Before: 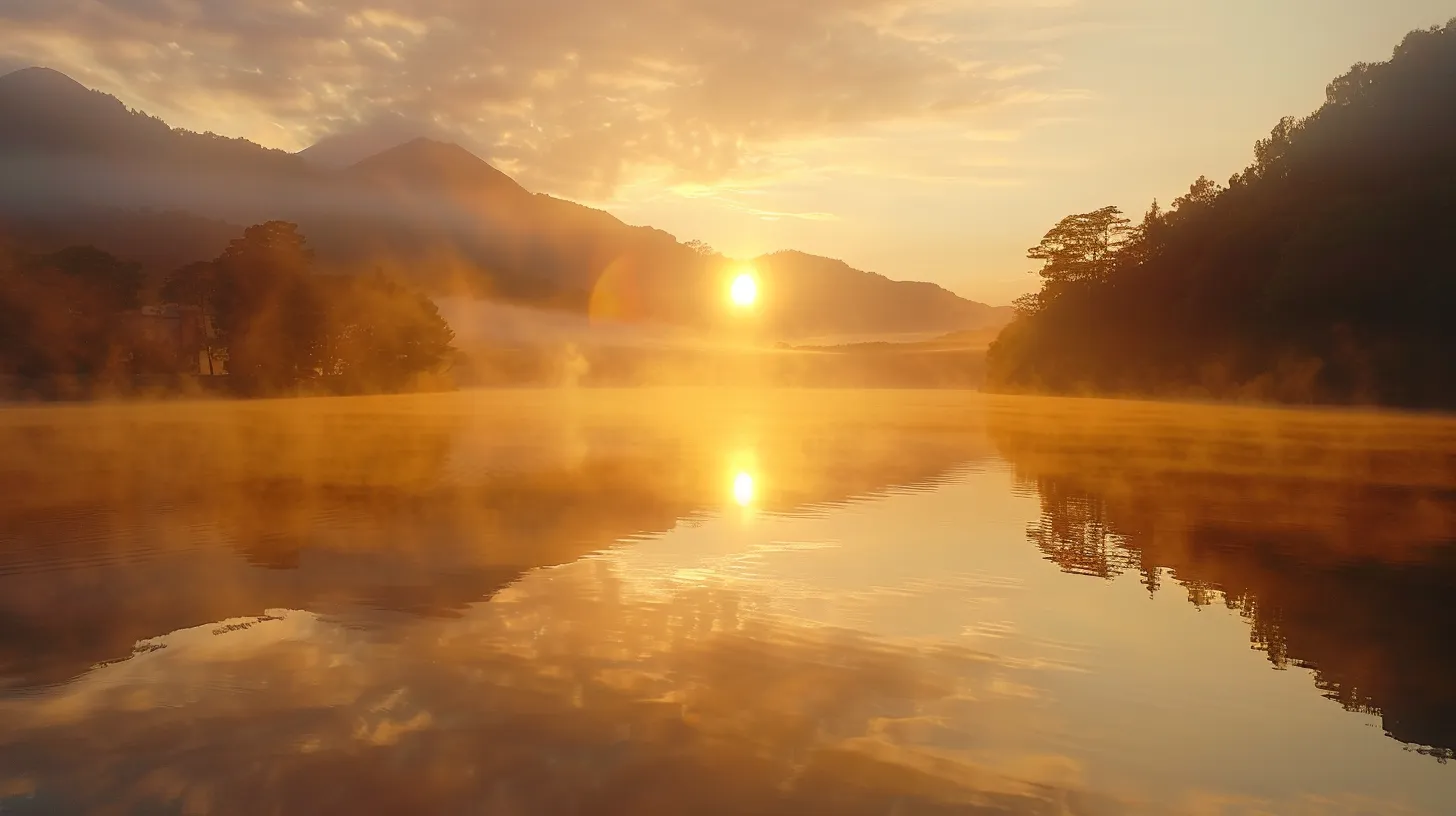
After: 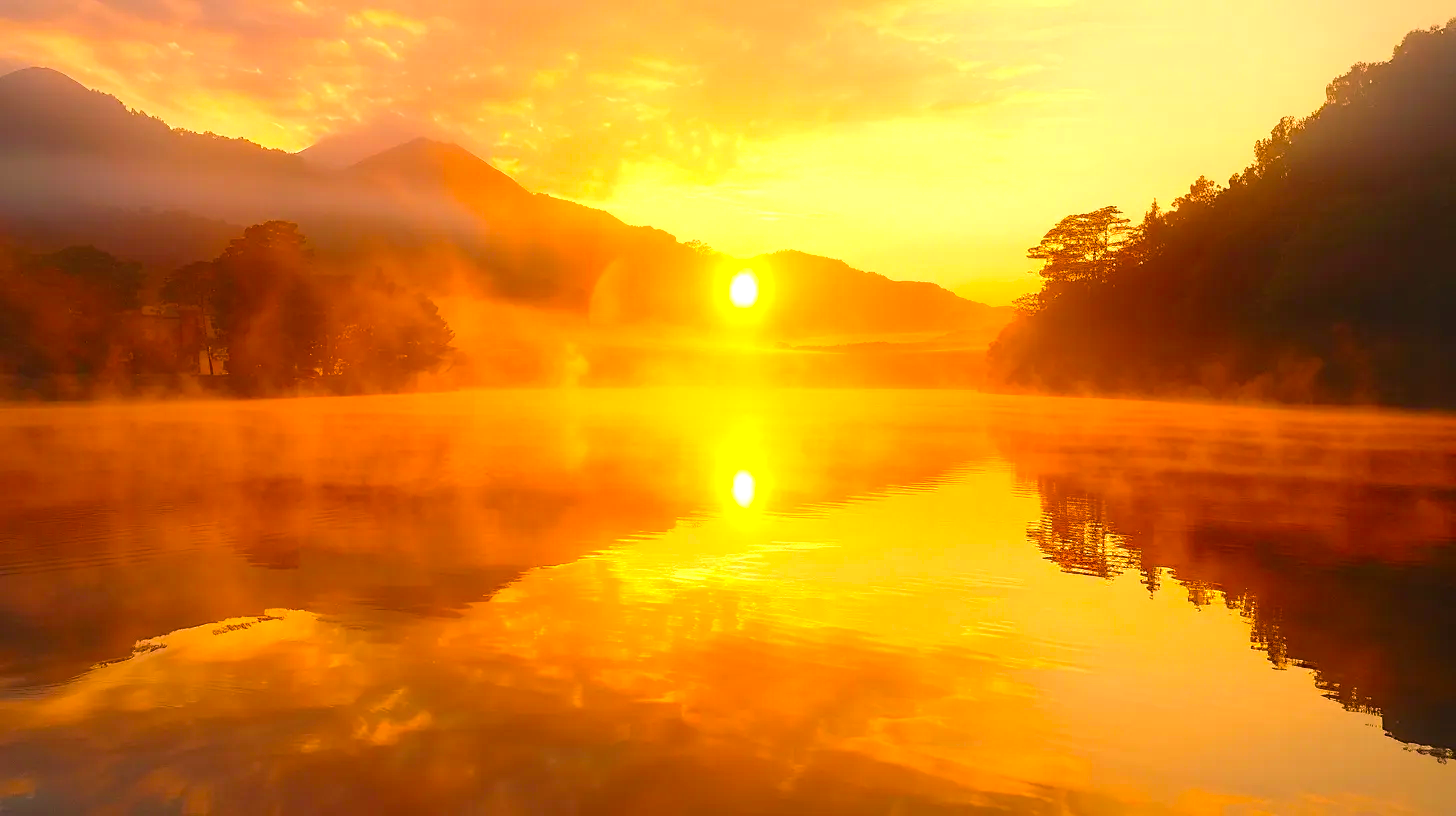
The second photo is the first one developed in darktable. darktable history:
color correction: highlights a* 21.88, highlights b* 22.25
levels: levels [0, 0.394, 0.787]
color balance rgb: perceptual saturation grading › global saturation 25%, global vibrance 20%
